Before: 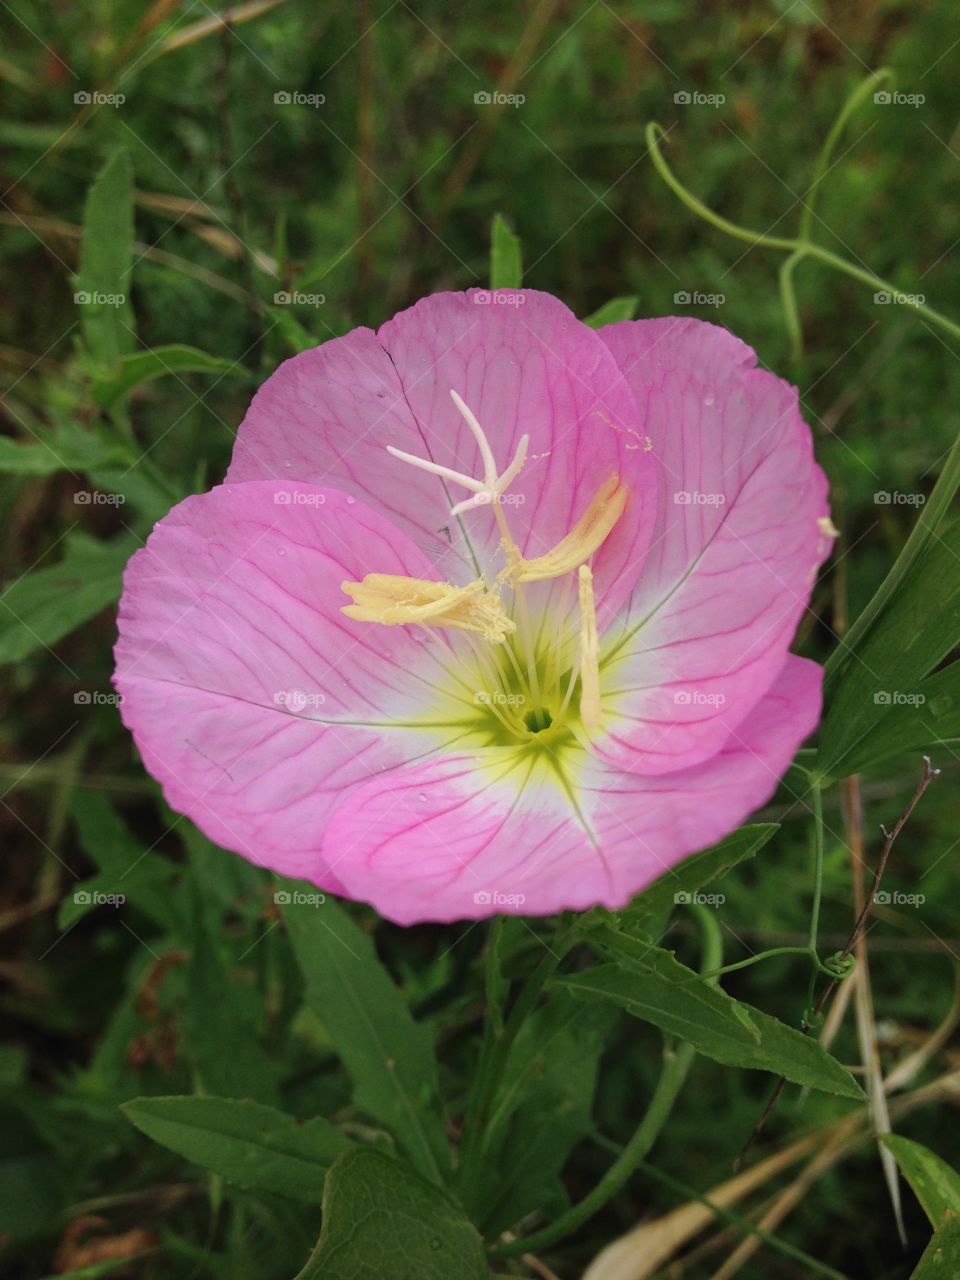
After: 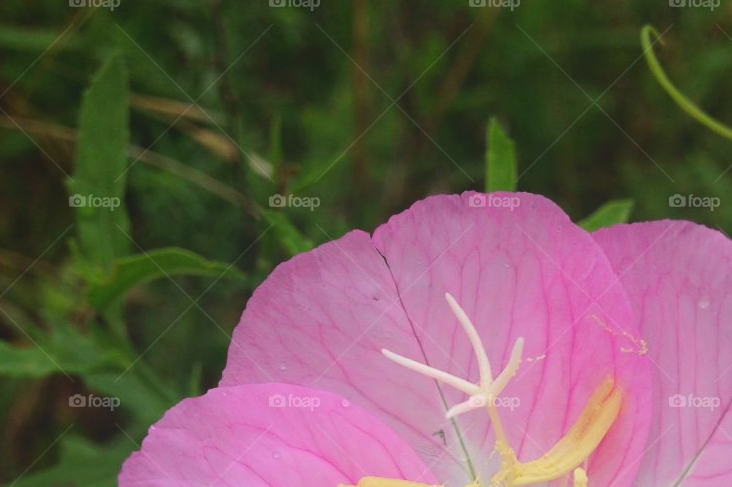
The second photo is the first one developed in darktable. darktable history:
crop: left 0.579%, top 7.627%, right 23.167%, bottom 54.275%
local contrast: detail 70%
tone equalizer: -8 EV -0.417 EV, -7 EV -0.389 EV, -6 EV -0.333 EV, -5 EV -0.222 EV, -3 EV 0.222 EV, -2 EV 0.333 EV, -1 EV 0.389 EV, +0 EV 0.417 EV, edges refinement/feathering 500, mask exposure compensation -1.57 EV, preserve details no
